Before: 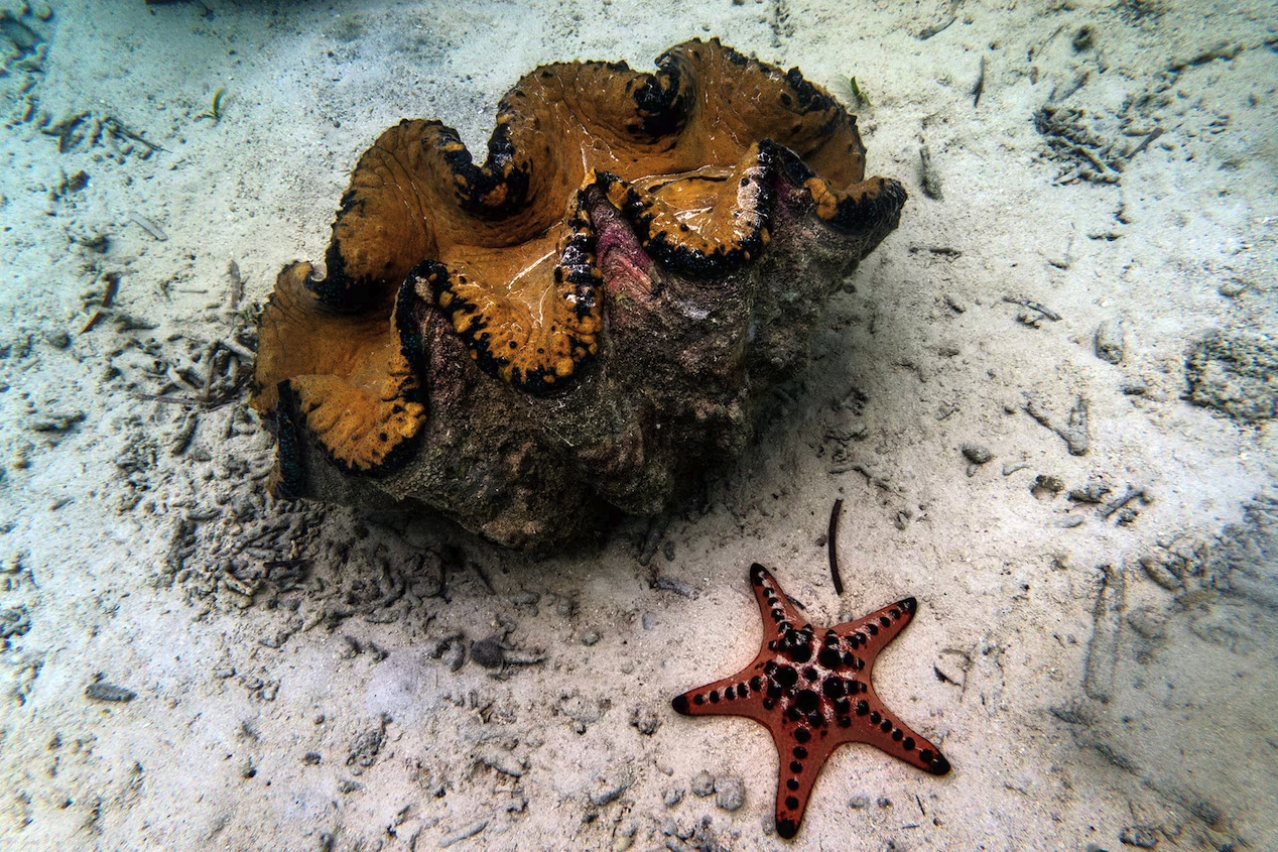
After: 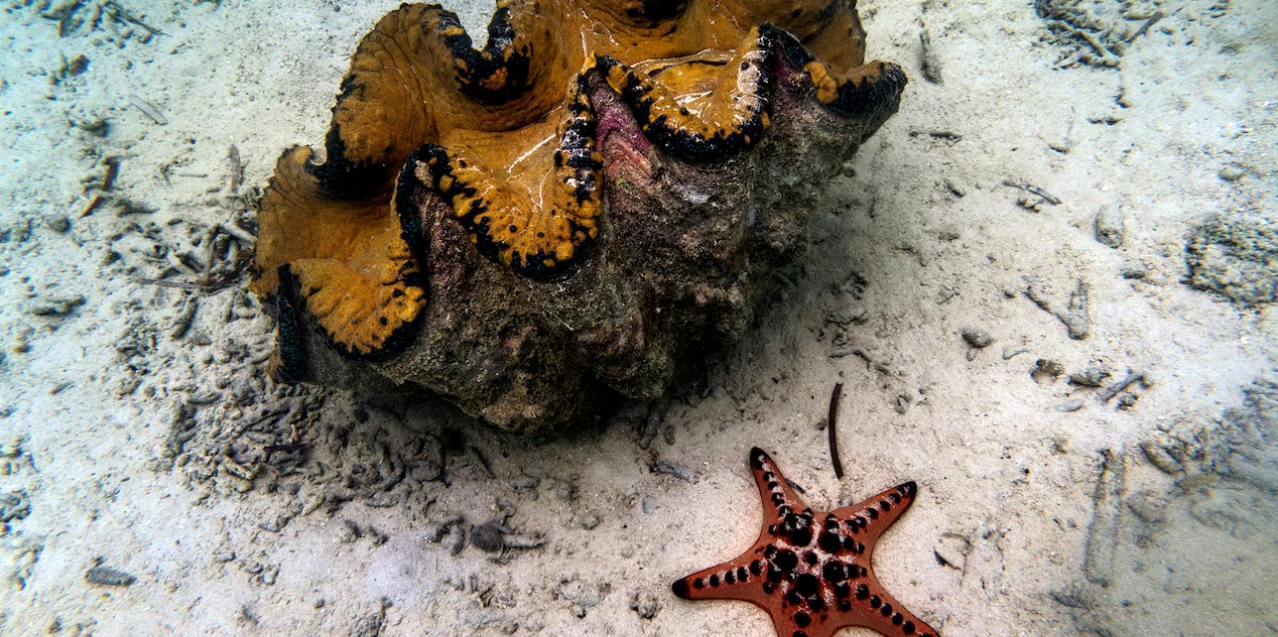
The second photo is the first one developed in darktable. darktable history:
crop: top 13.658%, bottom 11.467%
